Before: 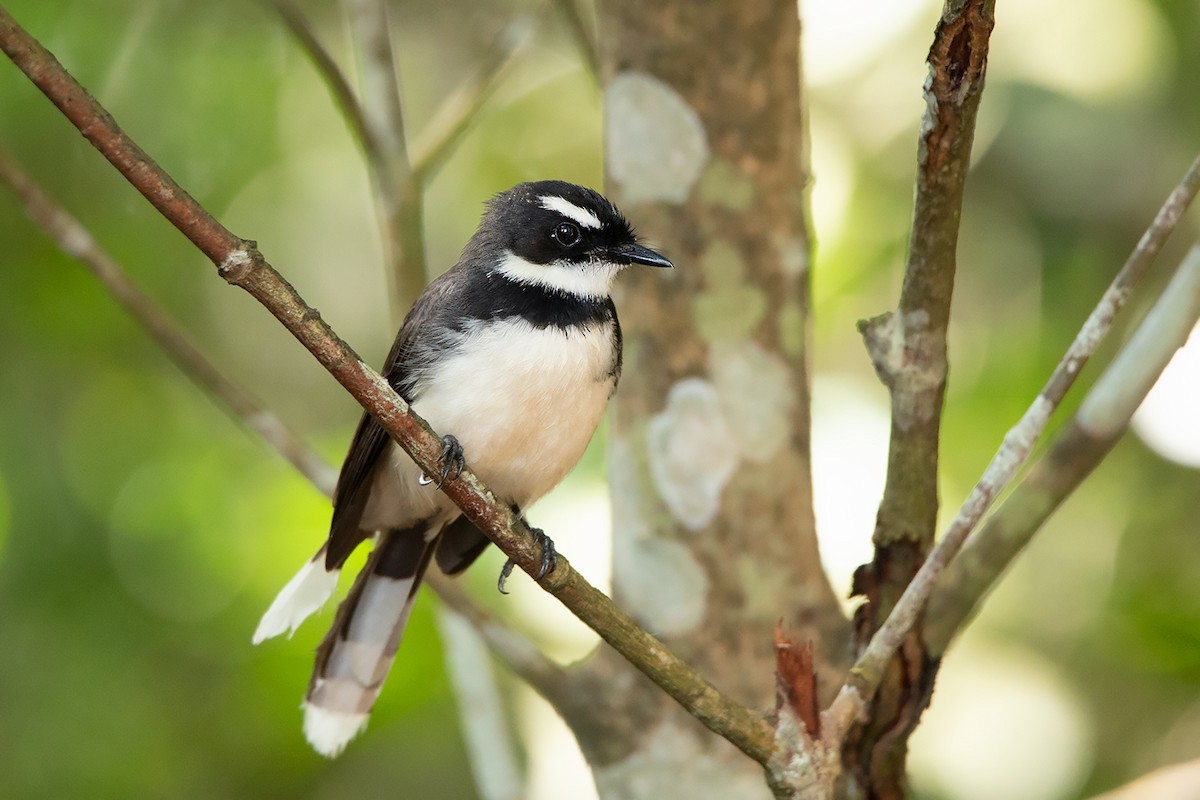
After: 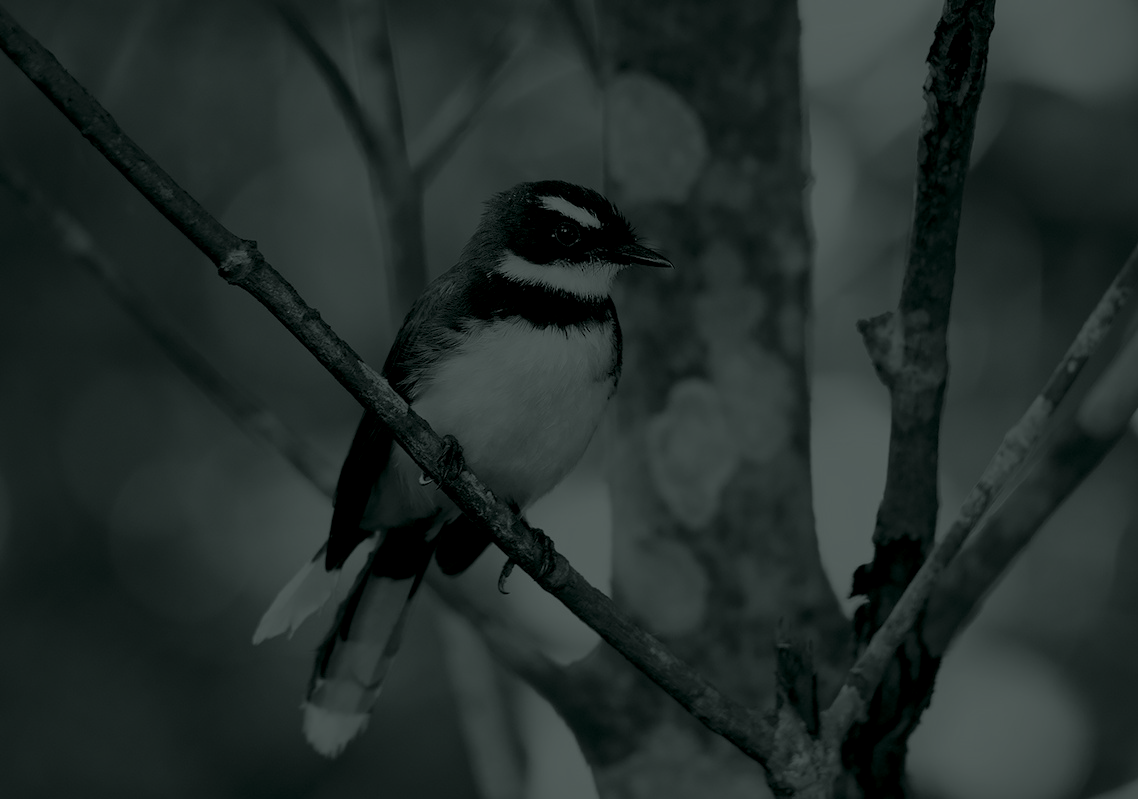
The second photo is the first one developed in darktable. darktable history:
crop and rotate: right 5.167%
colorize: hue 90°, saturation 19%, lightness 1.59%, version 1
color balance rgb: perceptual saturation grading › global saturation 20%, perceptual saturation grading › highlights -25%, perceptual saturation grading › shadows 25%
haze removal: compatibility mode true, adaptive false
tone equalizer: -8 EV 0.06 EV, smoothing diameter 25%, edges refinement/feathering 10, preserve details guided filter
